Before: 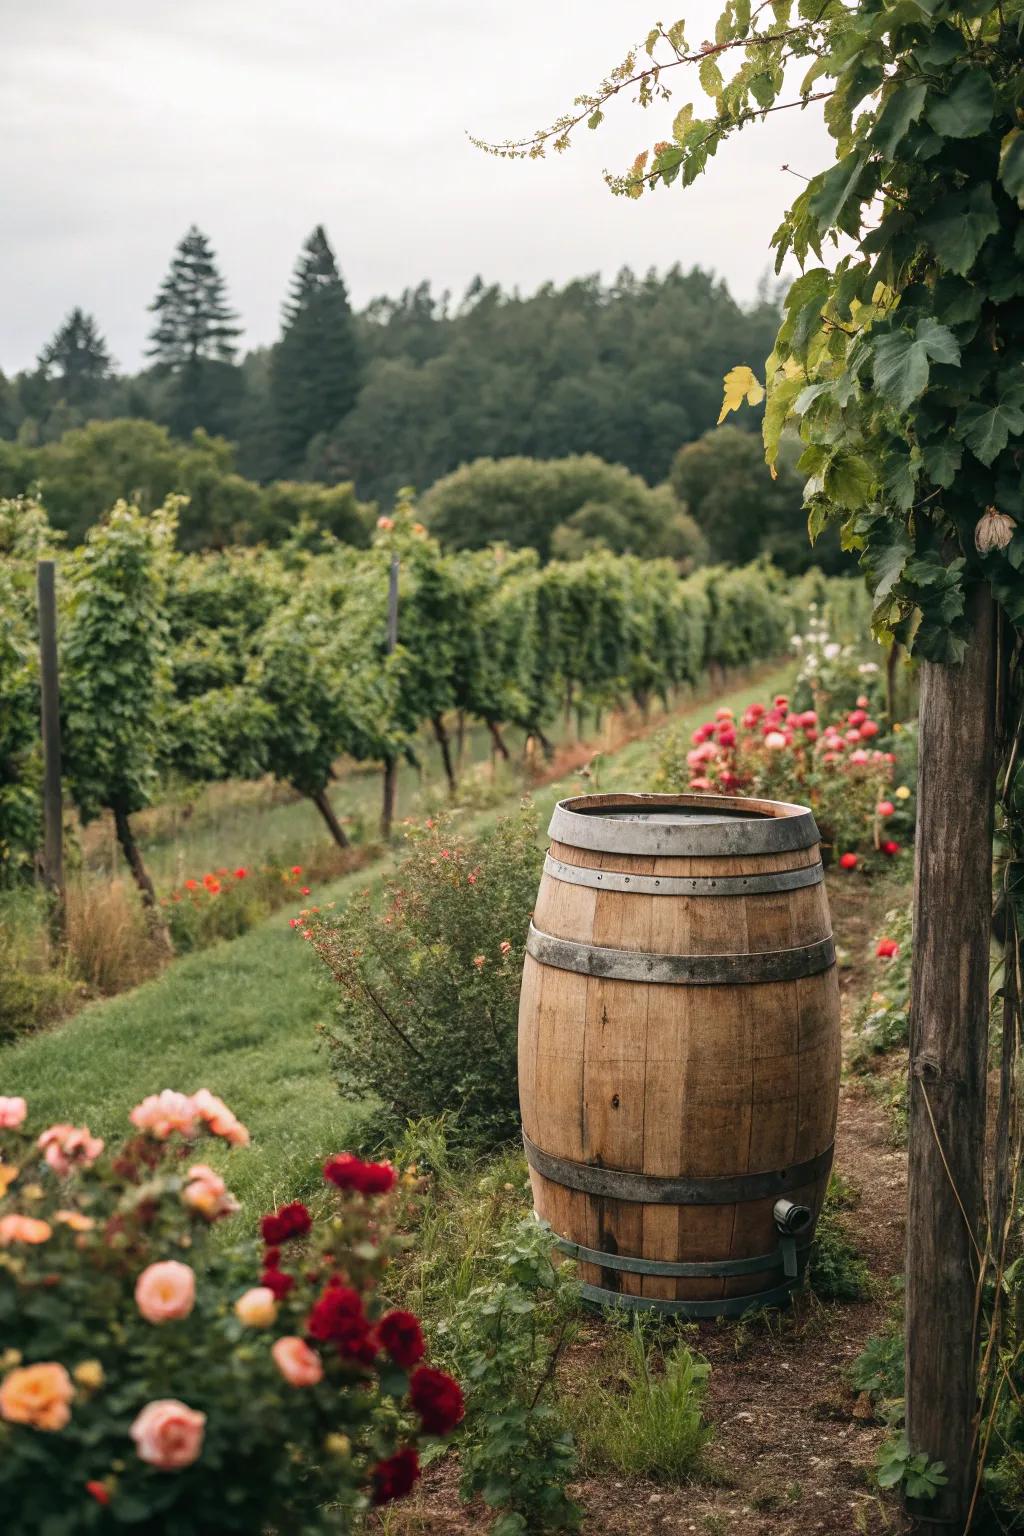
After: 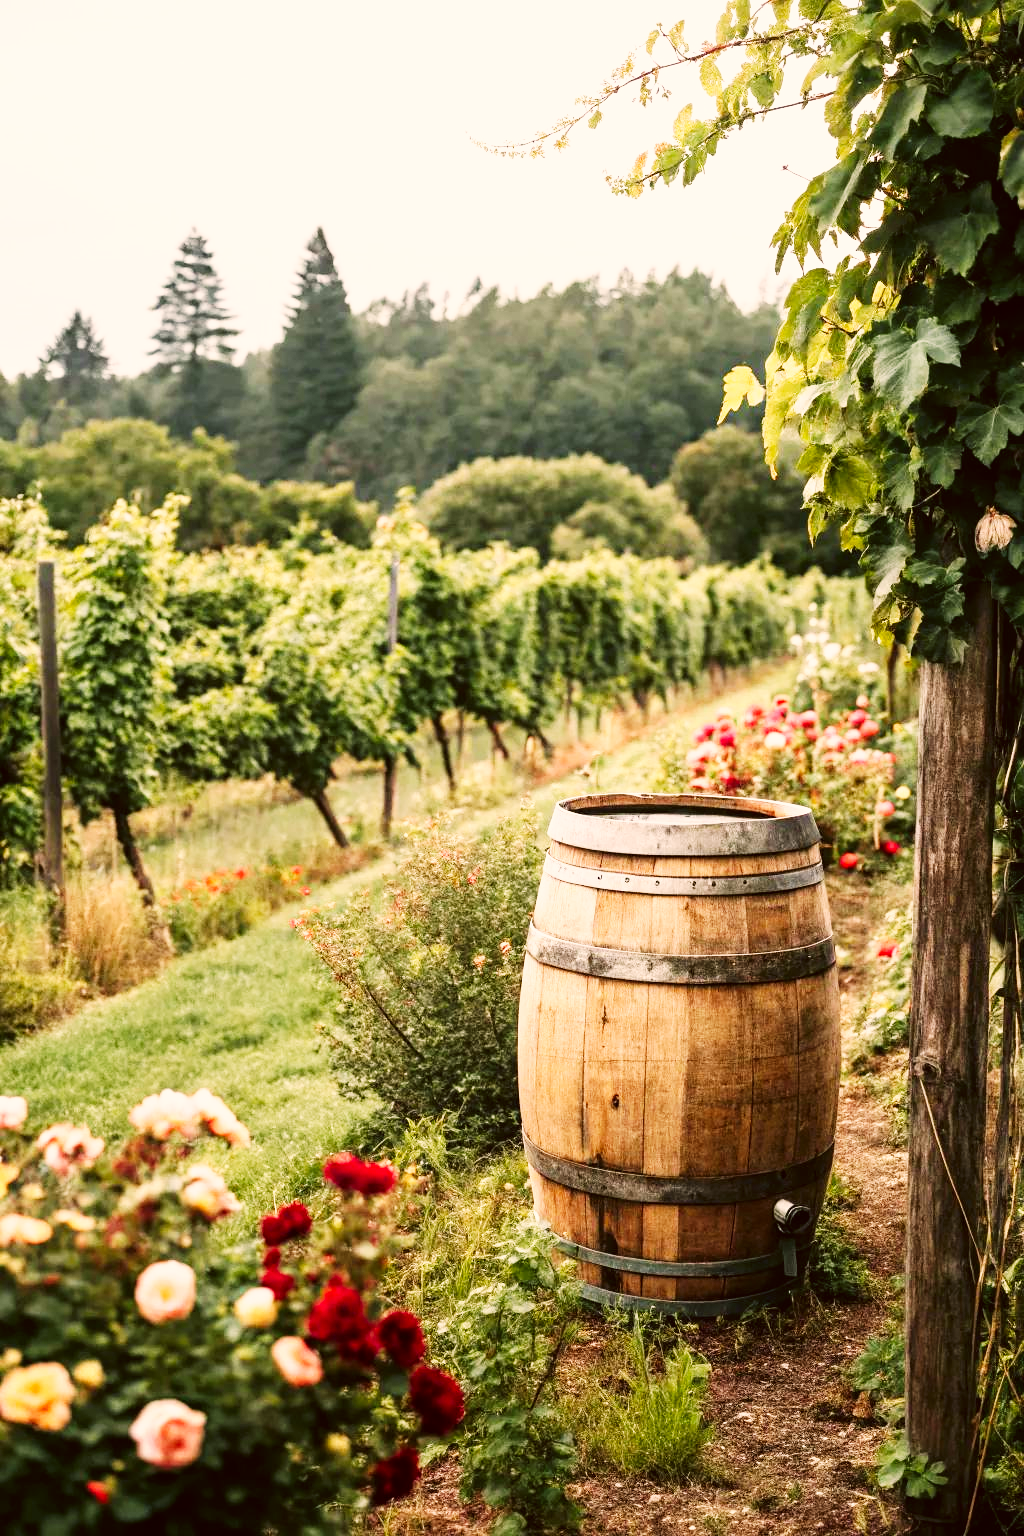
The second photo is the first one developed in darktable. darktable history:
base curve: curves: ch0 [(0, 0) (0.007, 0.004) (0.027, 0.03) (0.046, 0.07) (0.207, 0.54) (0.442, 0.872) (0.673, 0.972) (1, 1)], preserve colors none
color correction: highlights a* 6.68, highlights b* 8.3, shadows a* 6.09, shadows b* 7.53, saturation 0.915
